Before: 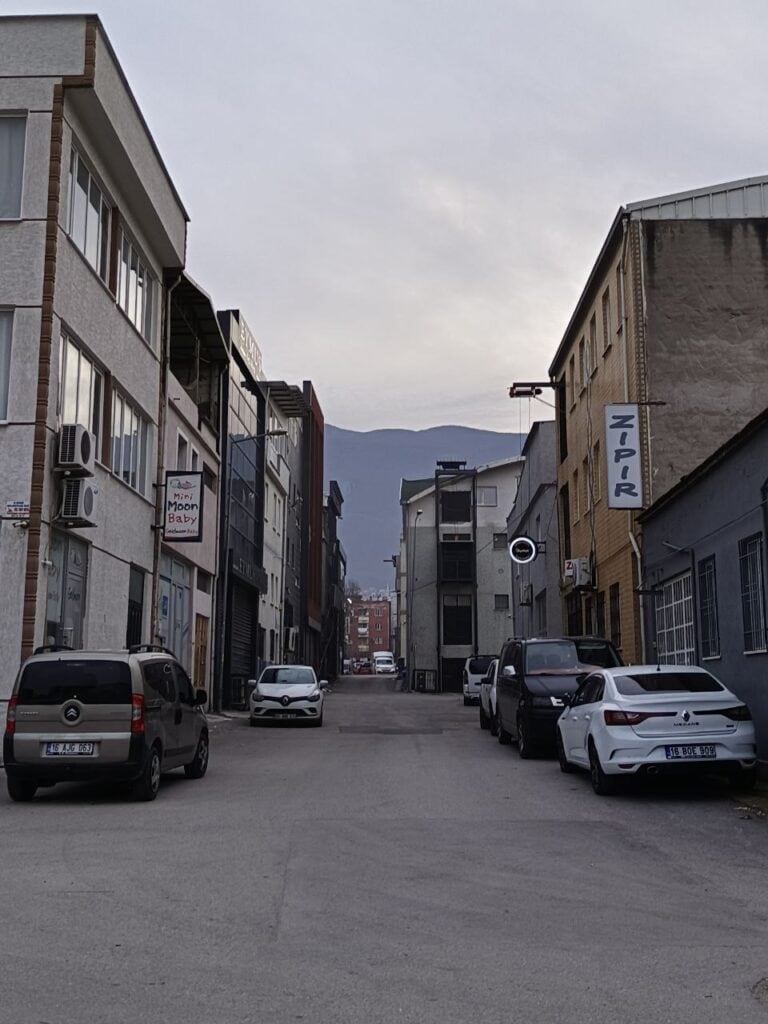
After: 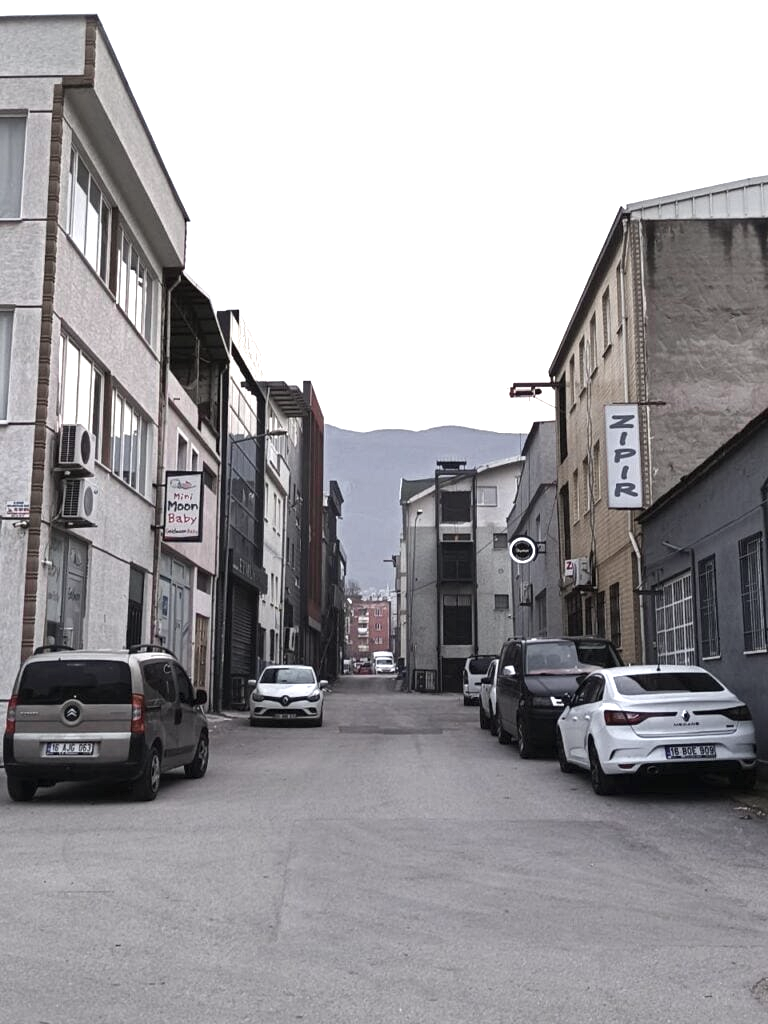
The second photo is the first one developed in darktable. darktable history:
color zones: curves: ch0 [(0, 0.6) (0.129, 0.585) (0.193, 0.596) (0.429, 0.5) (0.571, 0.5) (0.714, 0.5) (0.857, 0.5) (1, 0.6)]; ch1 [(0, 0.453) (0.112, 0.245) (0.213, 0.252) (0.429, 0.233) (0.571, 0.231) (0.683, 0.242) (0.857, 0.296) (1, 0.453)]
exposure: black level correction 0, exposure 1.279 EV, compensate highlight preservation false
